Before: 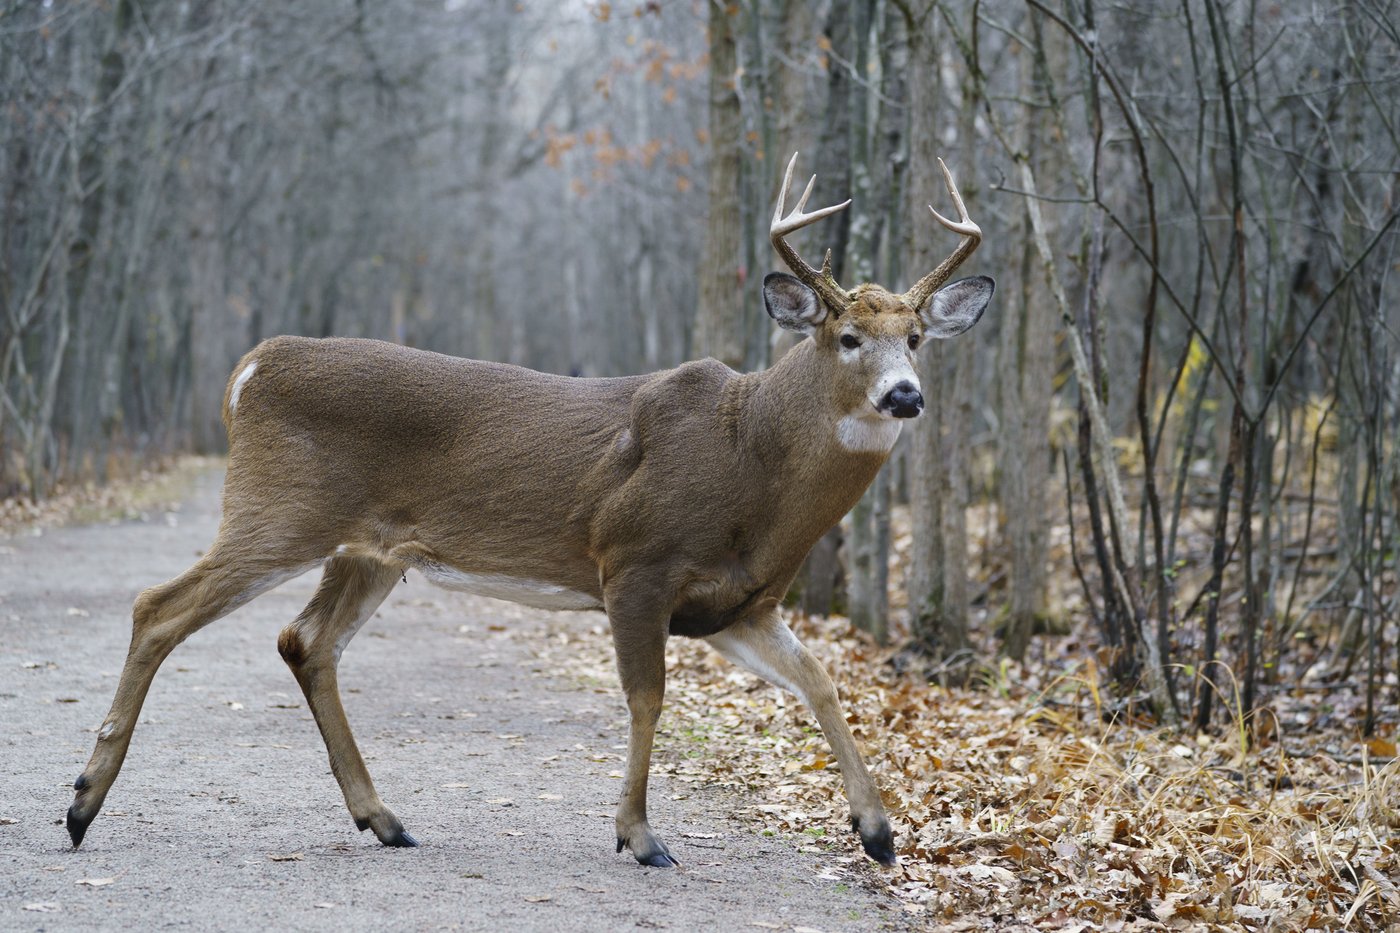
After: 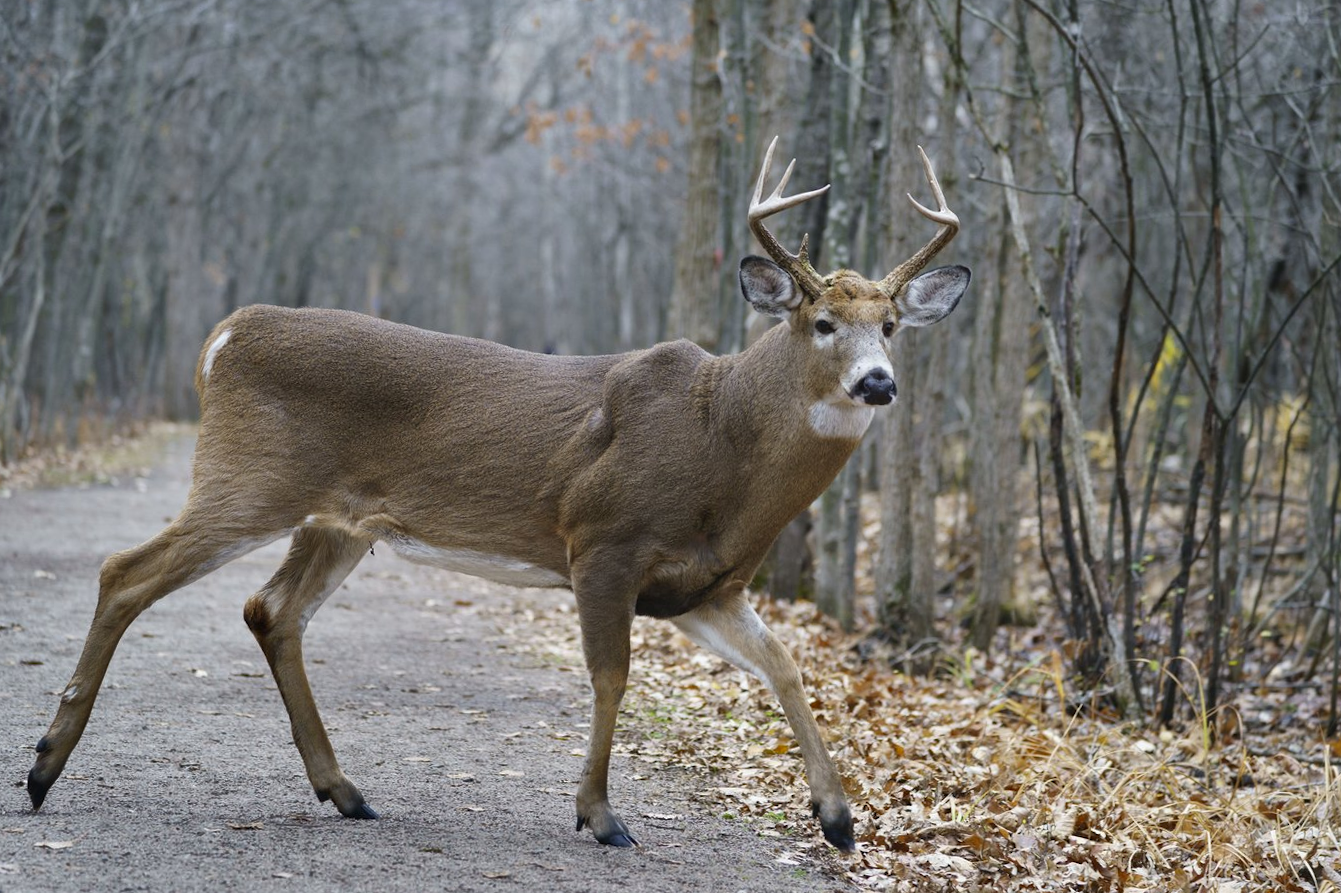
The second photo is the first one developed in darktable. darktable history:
shadows and highlights: shadows 20.91, highlights -82.73, soften with gaussian
crop and rotate: angle -1.69°
